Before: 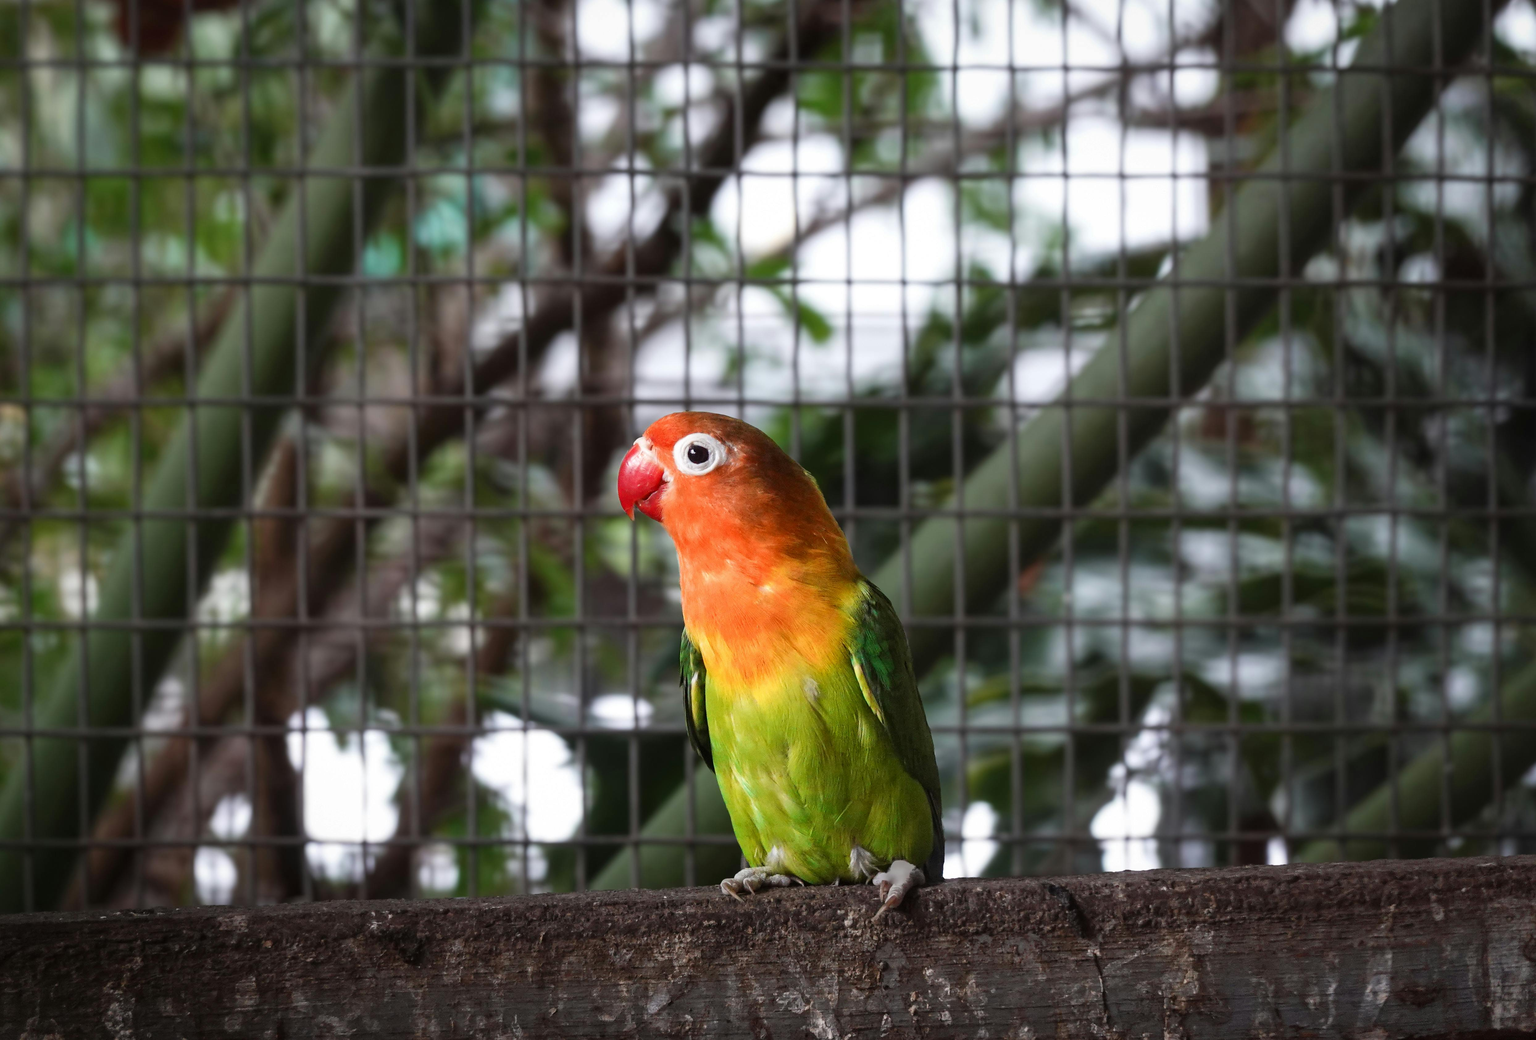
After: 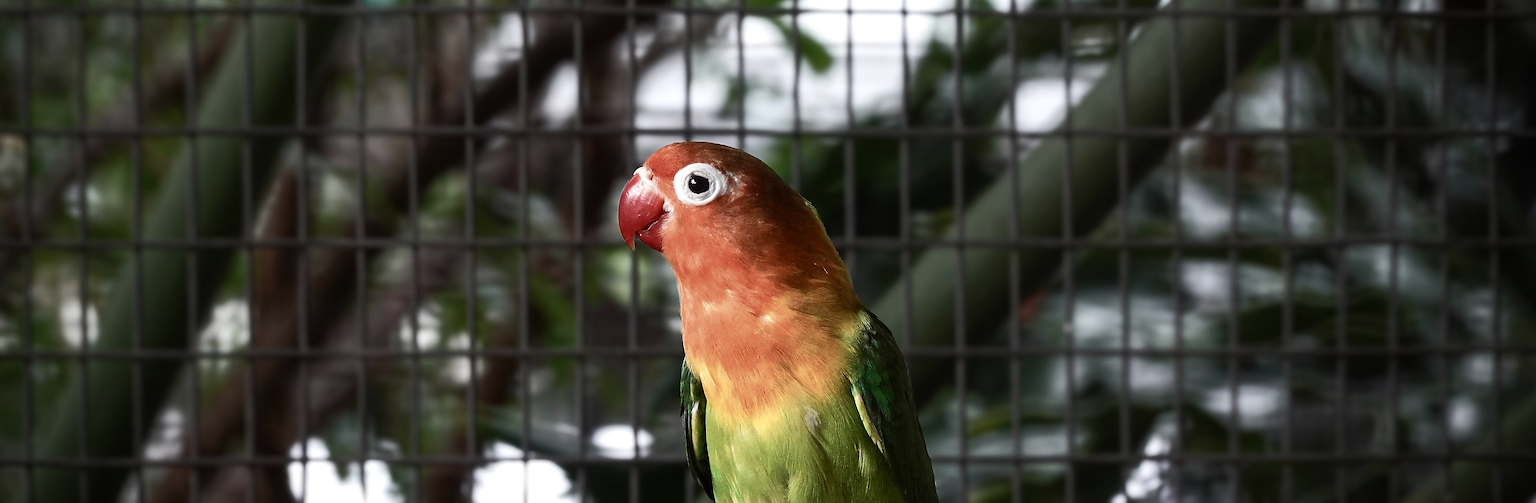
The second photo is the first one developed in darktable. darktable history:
sharpen: radius 1.4, amount 1.25, threshold 0.7
vignetting: fall-off radius 60.92%
crop and rotate: top 26.056%, bottom 25.543%
color balance rgb: perceptual saturation grading › highlights -31.88%, perceptual saturation grading › mid-tones 5.8%, perceptual saturation grading › shadows 18.12%, perceptual brilliance grading › highlights 3.62%, perceptual brilliance grading › mid-tones -18.12%, perceptual brilliance grading › shadows -41.3%
